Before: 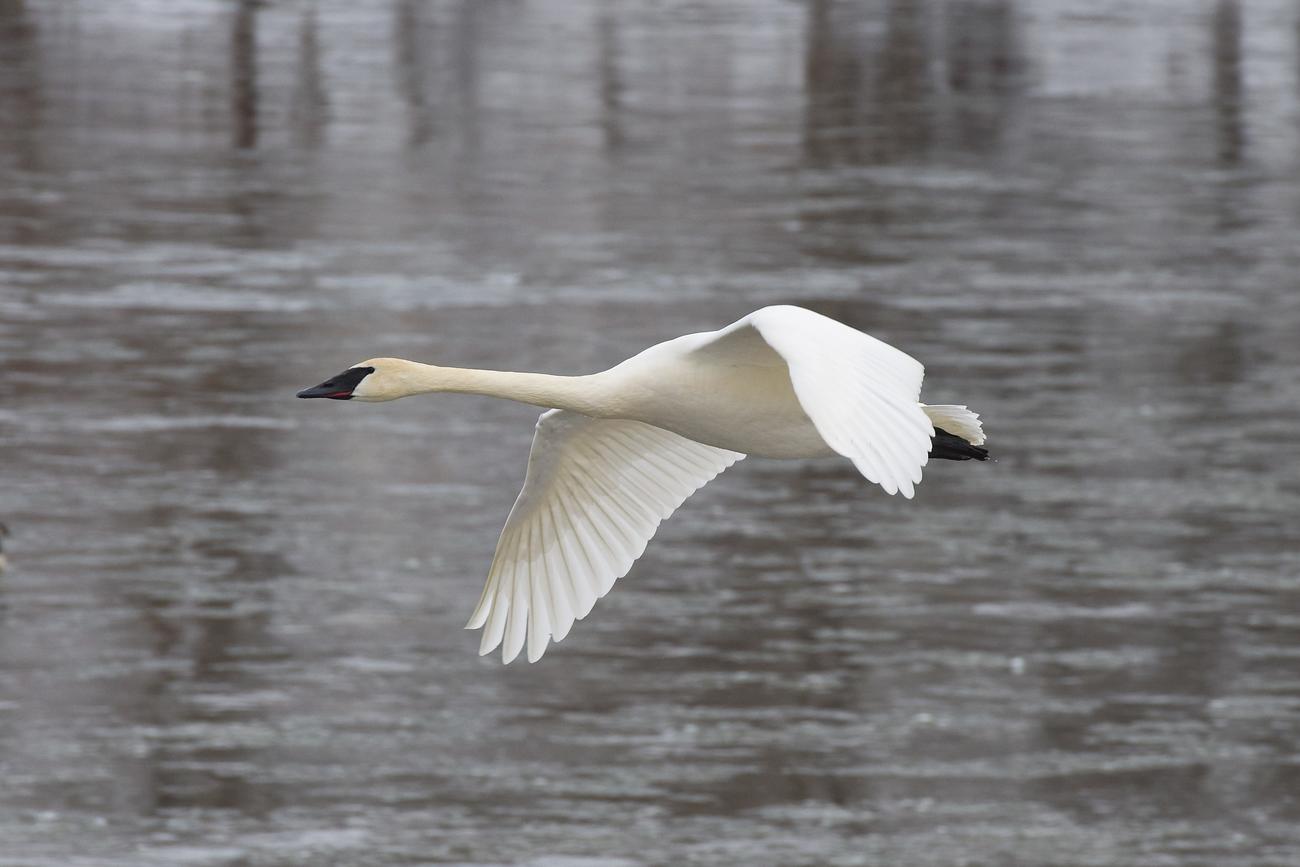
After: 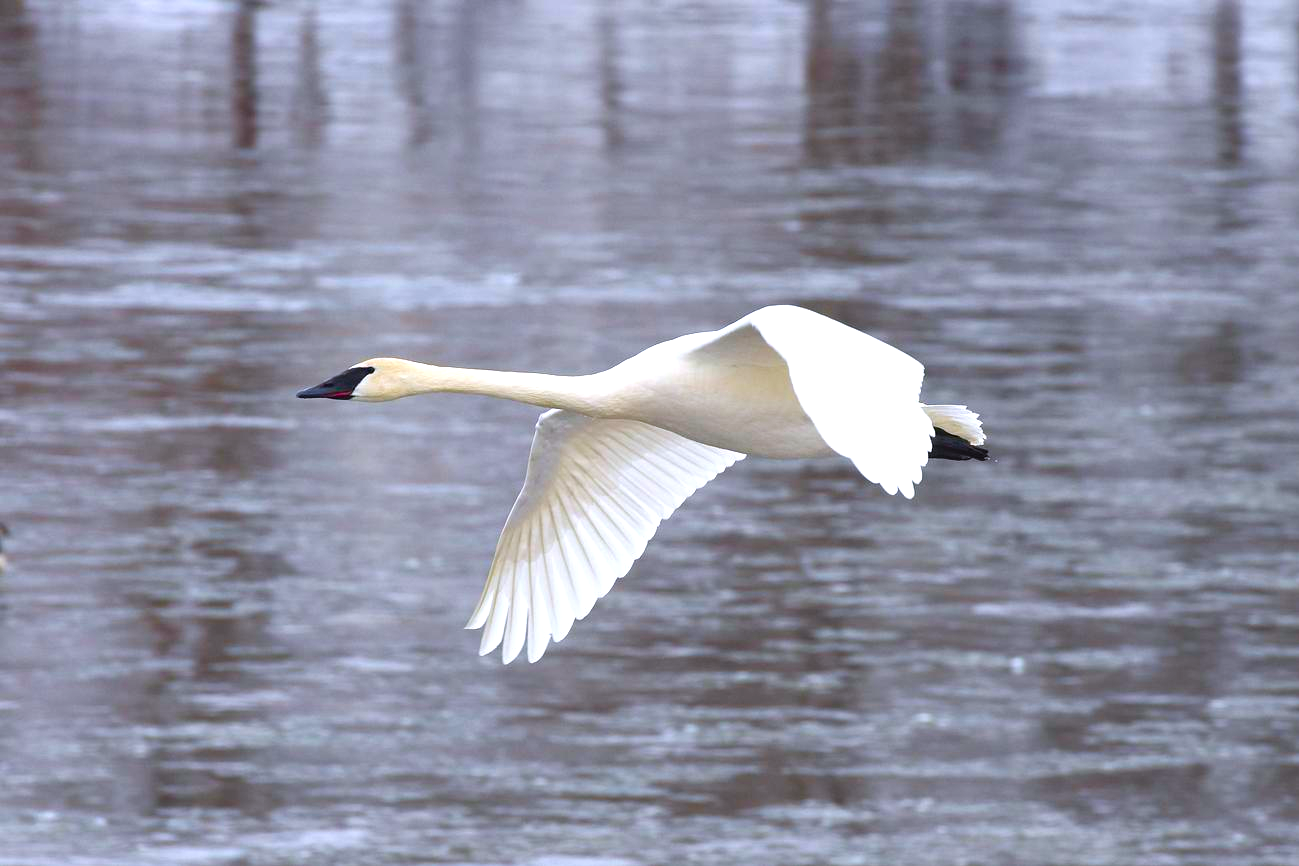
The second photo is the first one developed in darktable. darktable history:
color calibration: illuminant as shot in camera, x 0.358, y 0.373, temperature 4628.91 K
color balance rgb: perceptual saturation grading › global saturation 39.61%, perceptual saturation grading › highlights -25.163%, perceptual saturation grading › mid-tones 34.678%, perceptual saturation grading › shadows 35.096%, global vibrance 30.534%, contrast 9.794%
exposure: black level correction 0, exposure 0.498 EV, compensate highlight preservation false
